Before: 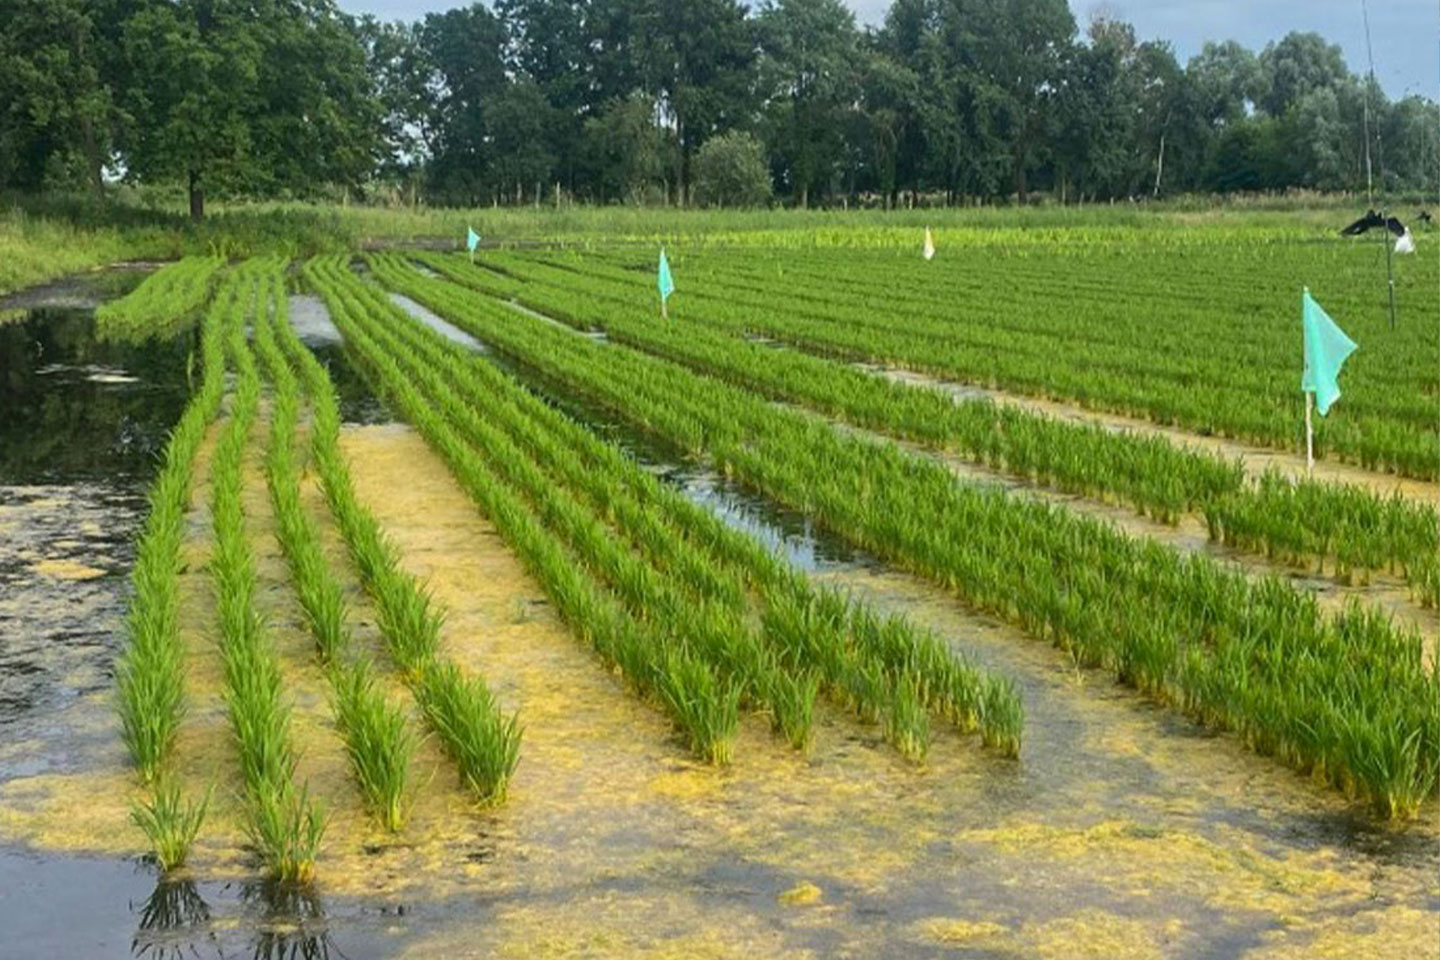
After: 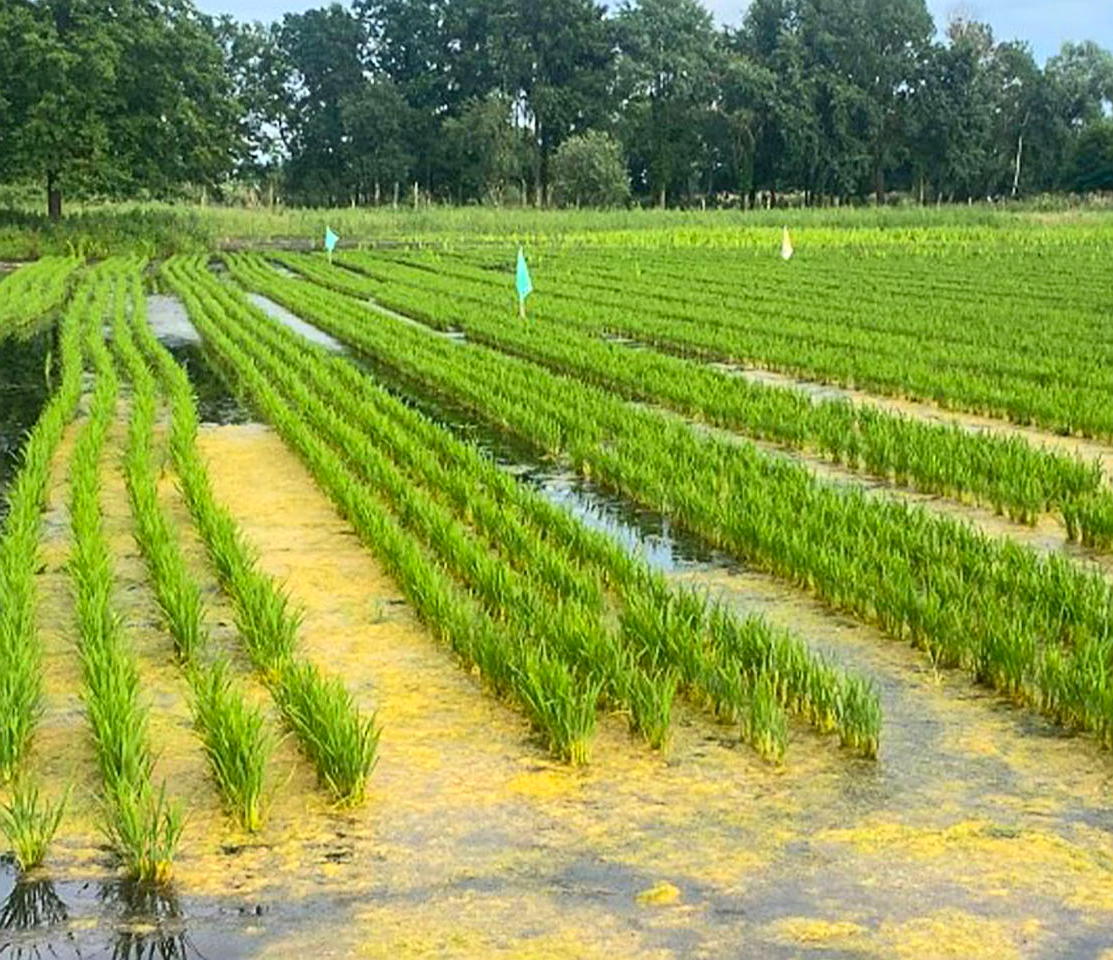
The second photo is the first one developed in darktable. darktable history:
crop: left 9.896%, right 12.801%
color calibration: gray › normalize channels true, illuminant same as pipeline (D50), adaptation XYZ, x 0.346, y 0.357, temperature 5022.32 K, gamut compression 0.009
contrast brightness saturation: contrast 0.202, brightness 0.164, saturation 0.223
sharpen: on, module defaults
